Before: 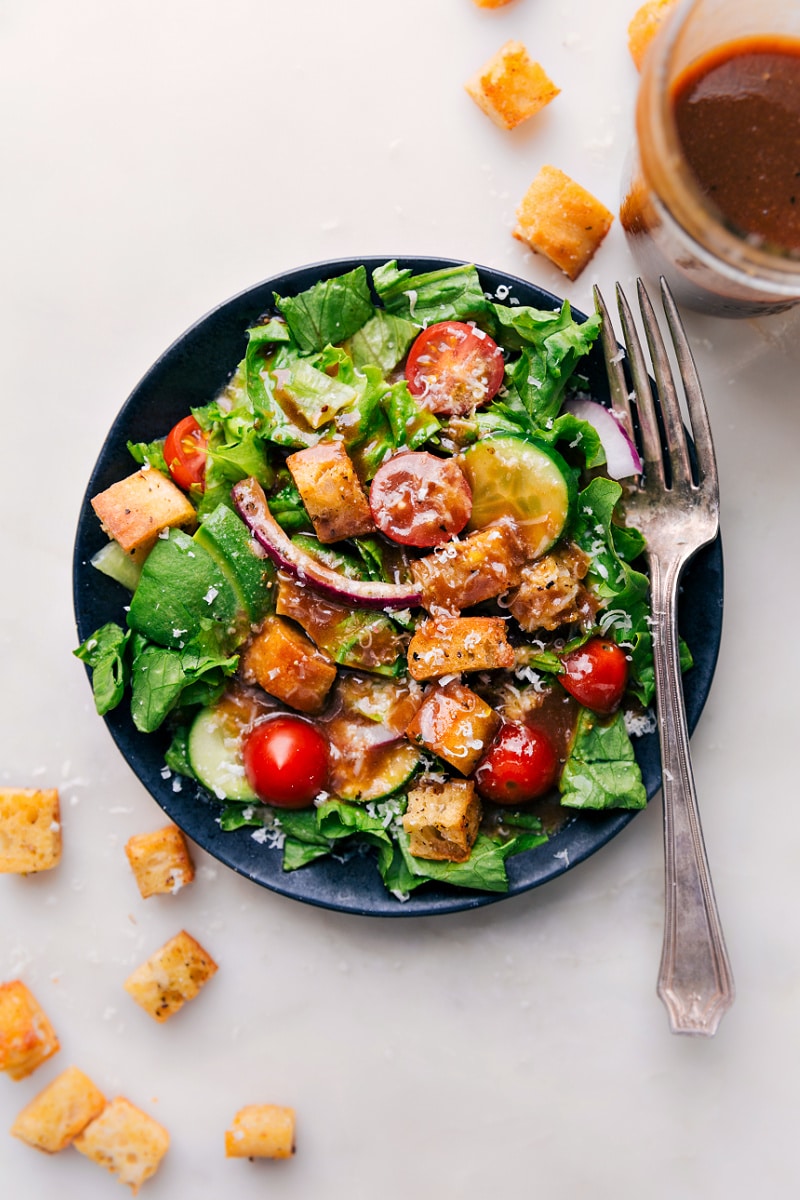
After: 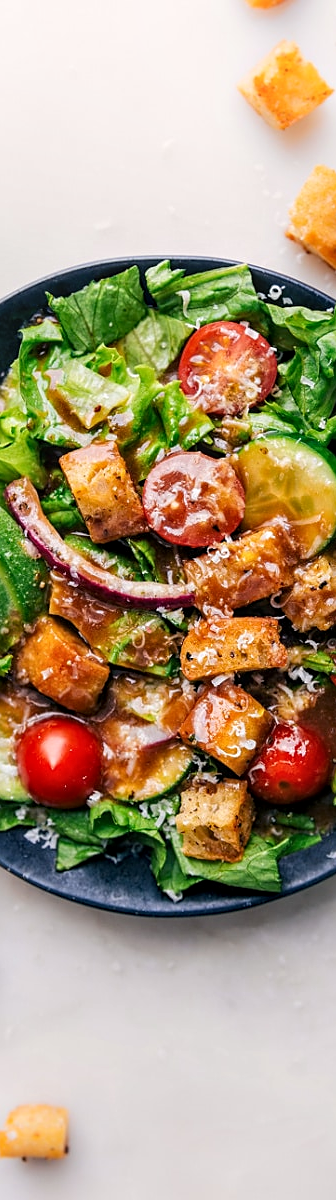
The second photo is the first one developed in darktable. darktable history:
crop: left 28.45%, right 29.528%
sharpen: amount 0.214
local contrast: on, module defaults
shadows and highlights: radius 91.02, shadows -15, white point adjustment 0.248, highlights 30.83, compress 48.44%, soften with gaussian
